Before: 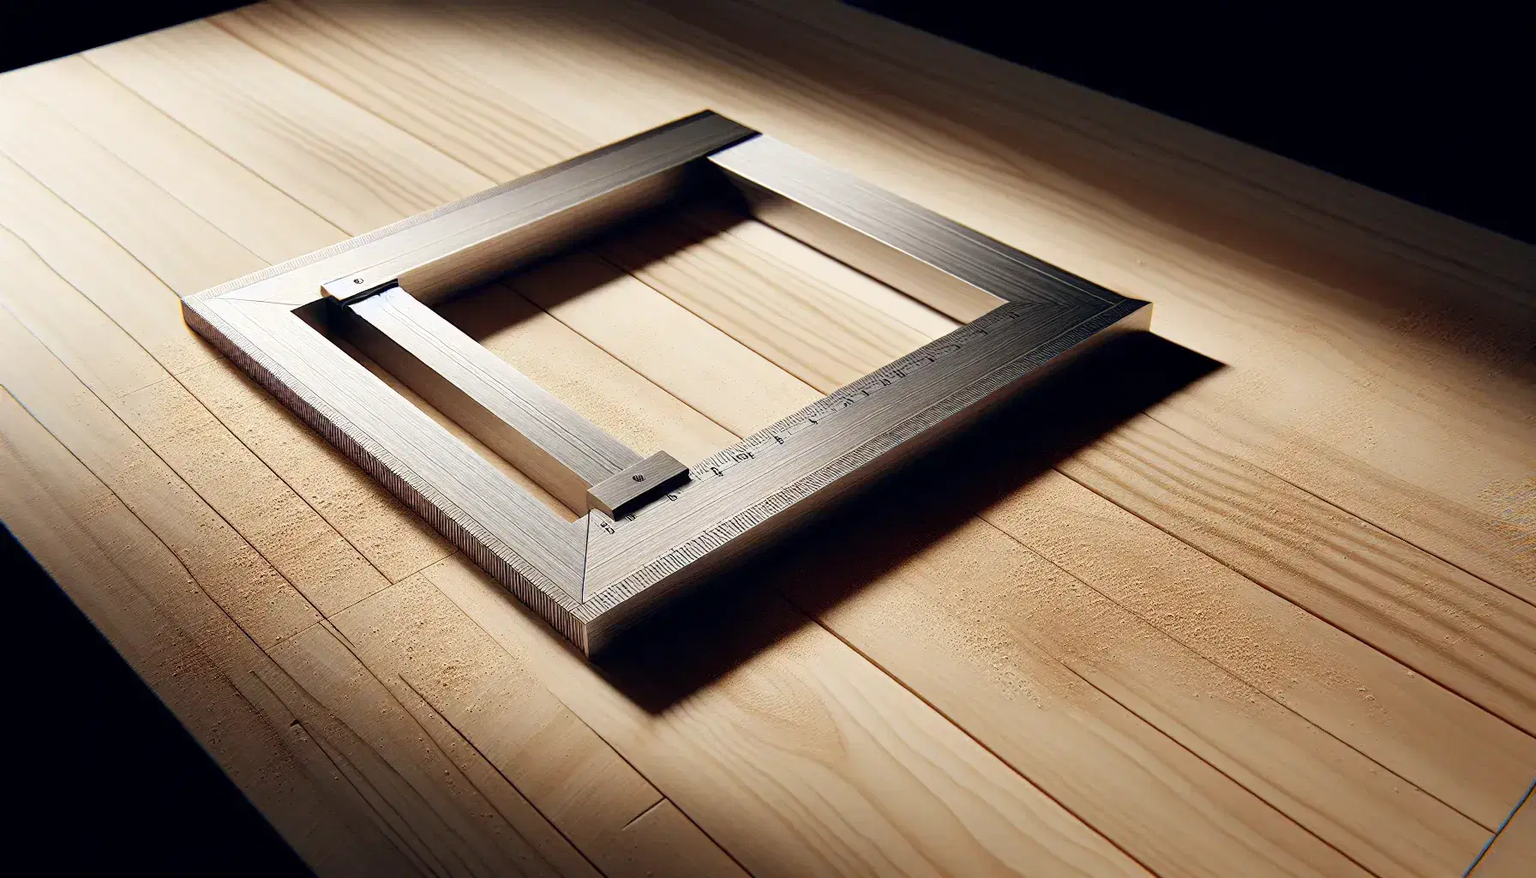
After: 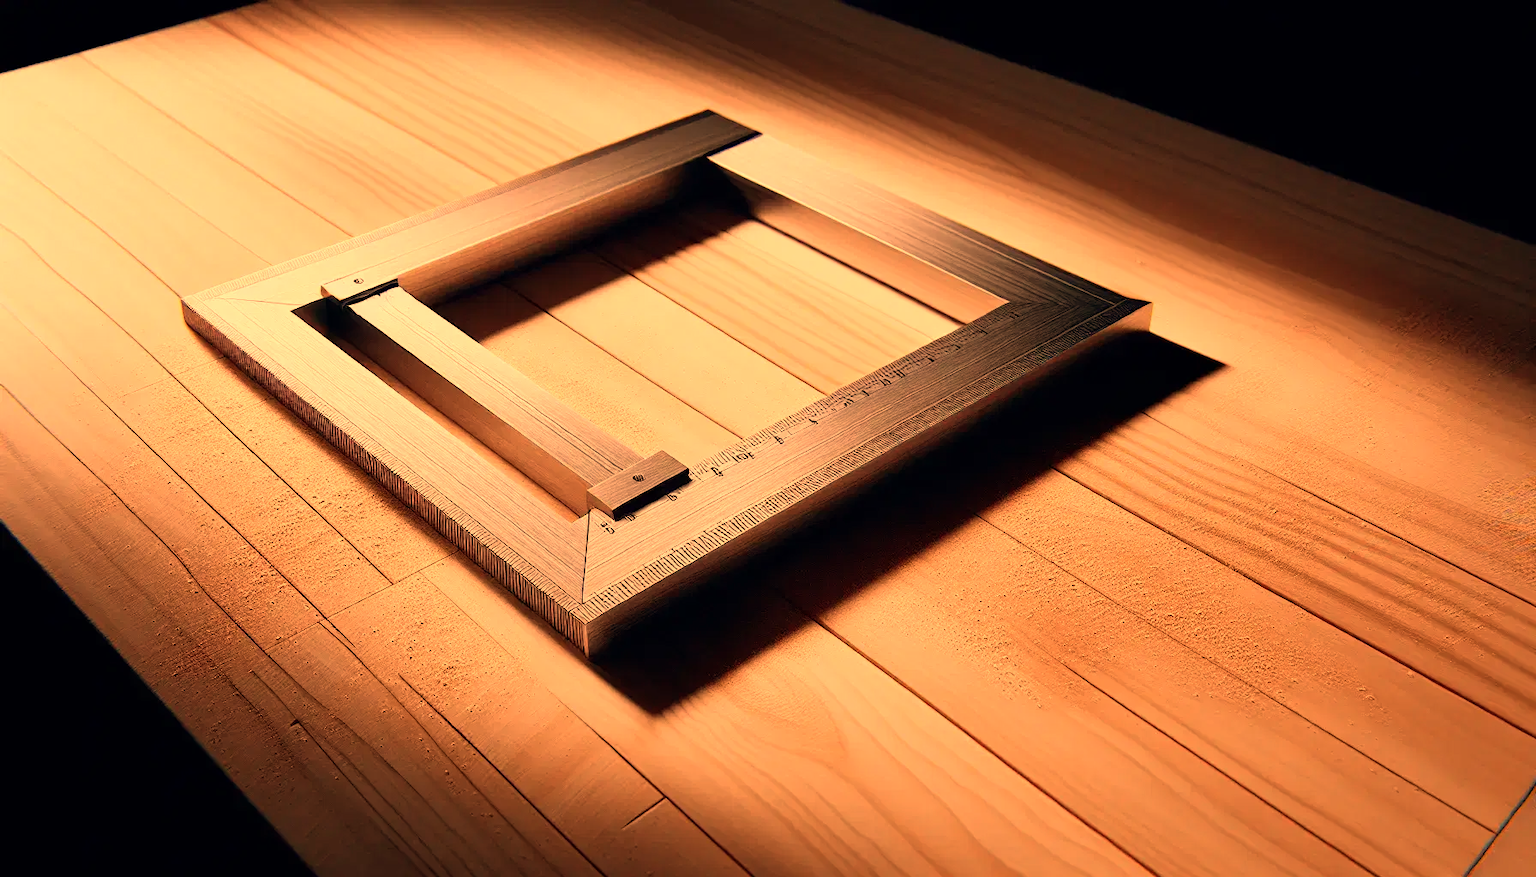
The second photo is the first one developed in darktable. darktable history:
exposure: exposure -0.242 EV, compensate highlight preservation false
white balance: red 1.467, blue 0.684
